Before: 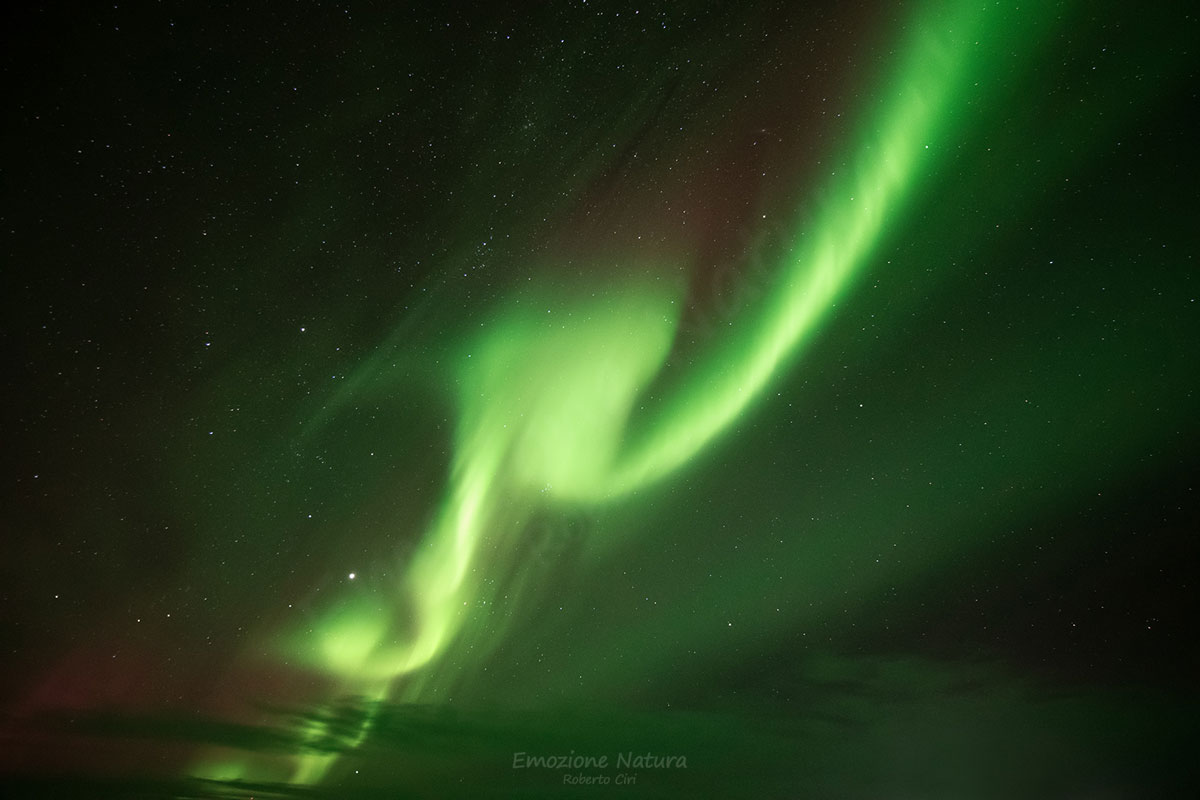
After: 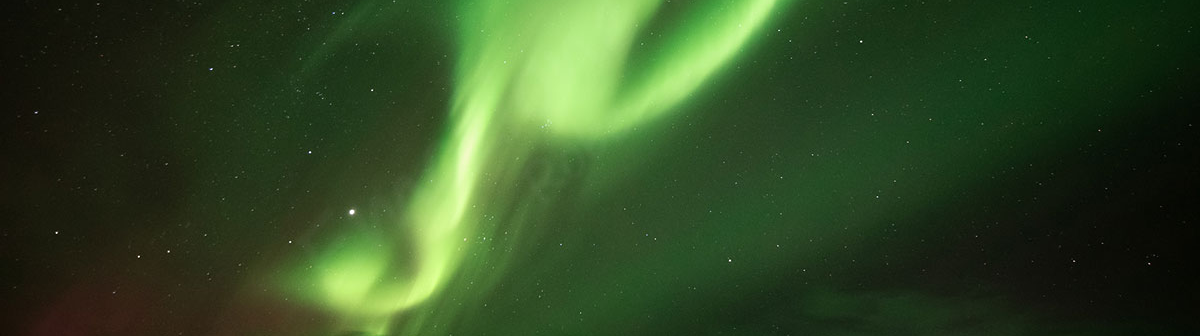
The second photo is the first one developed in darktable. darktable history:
sharpen: radius 5.325, amount 0.312, threshold 26.433
crop: top 45.551%, bottom 12.262%
